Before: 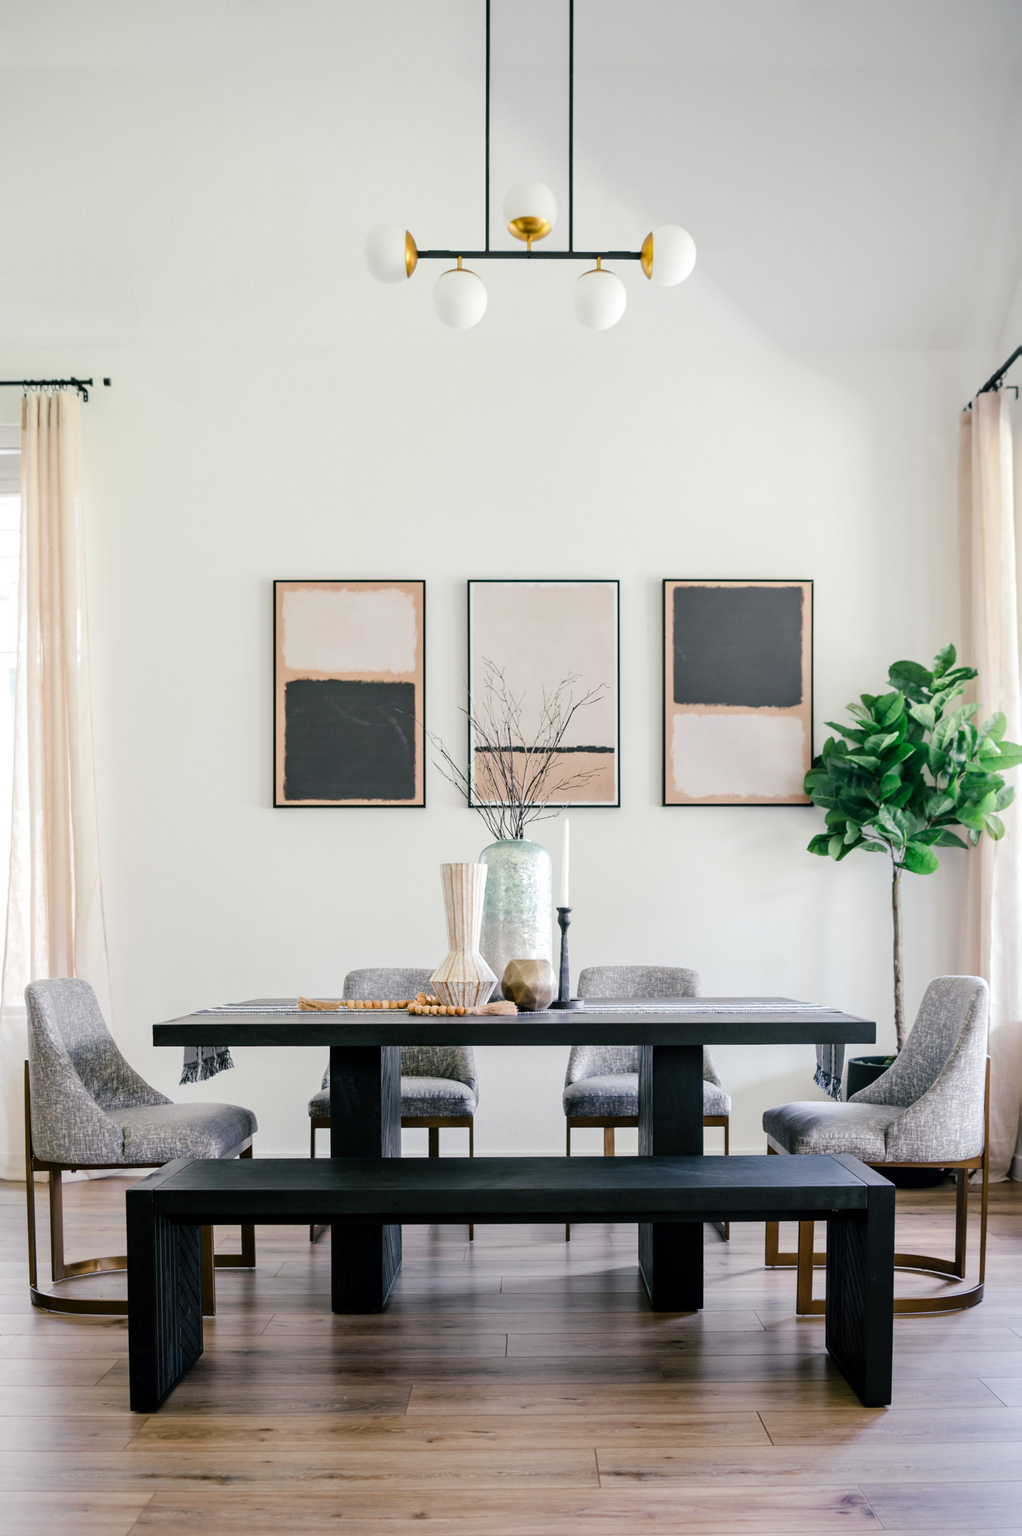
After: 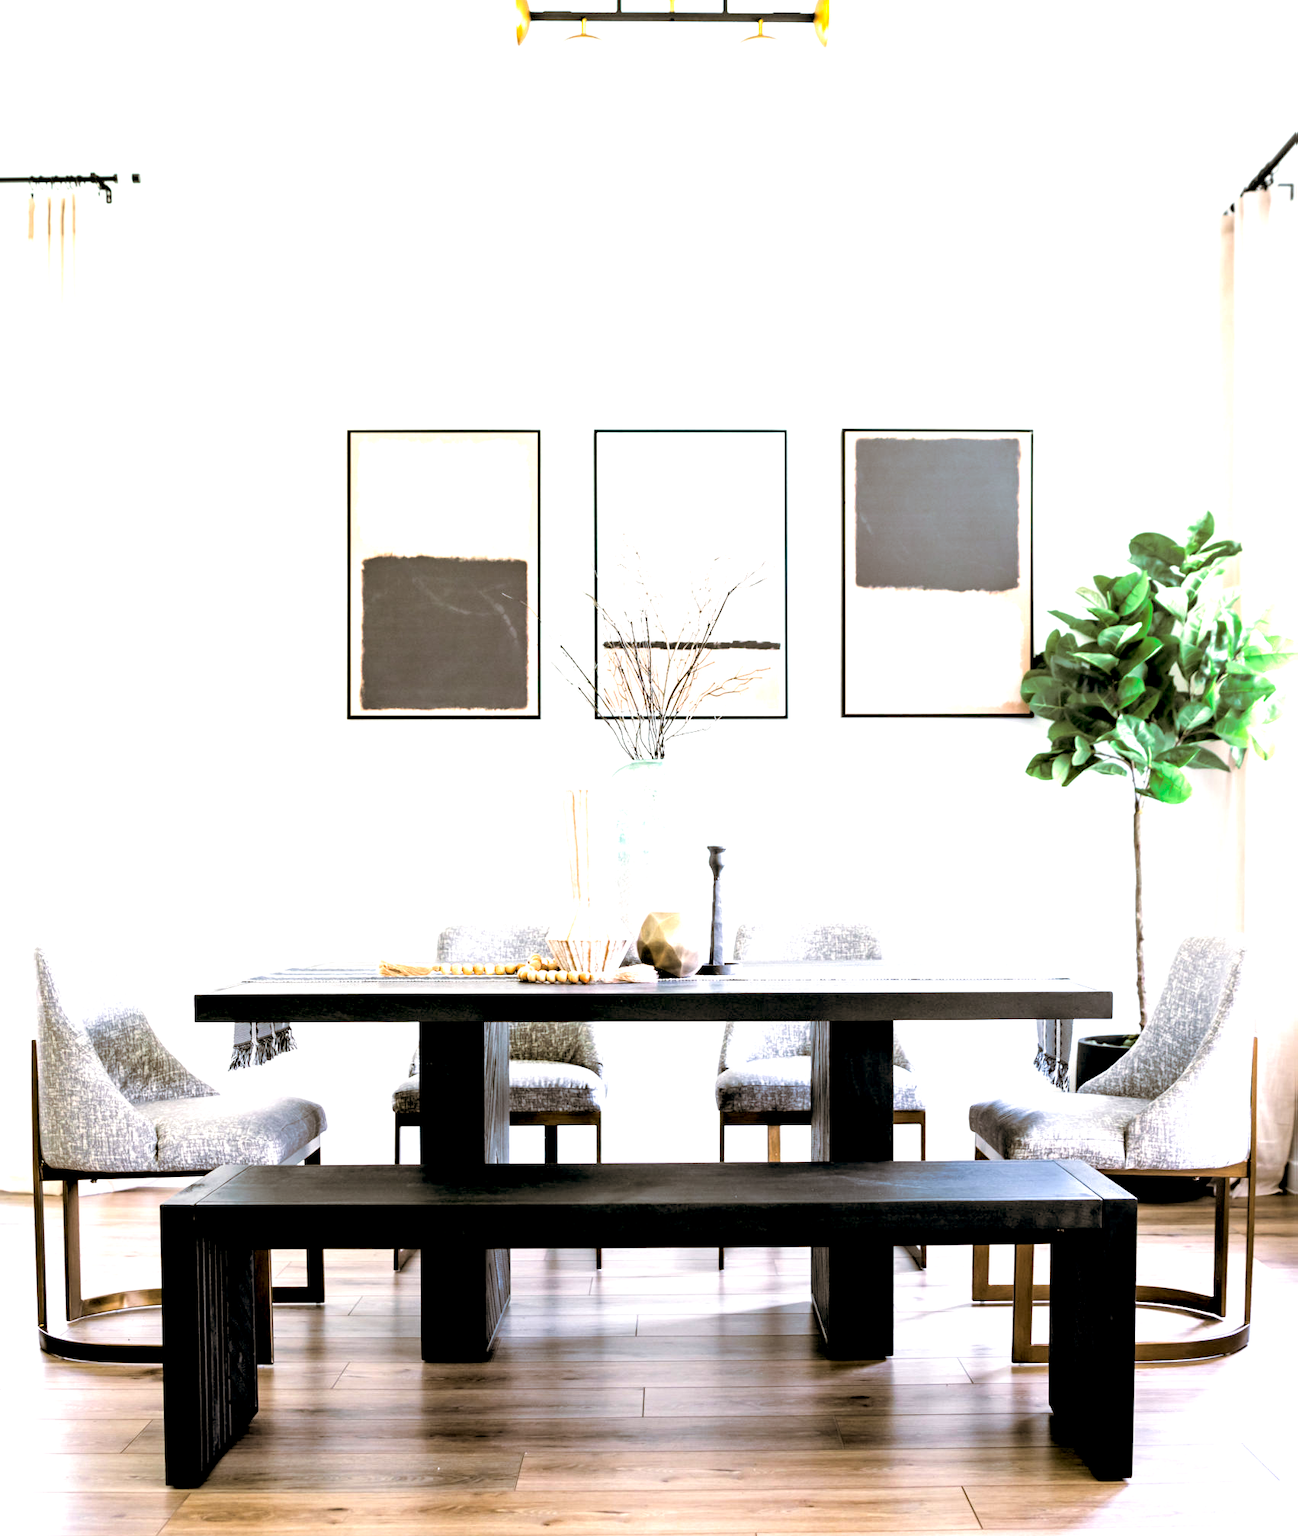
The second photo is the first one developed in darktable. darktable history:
crop and rotate: top 15.774%, bottom 5.506%
exposure: black level correction 0.009, exposure 1.425 EV, compensate highlight preservation false
split-toning: shadows › hue 32.4°, shadows › saturation 0.51, highlights › hue 180°, highlights › saturation 0, balance -60.17, compress 55.19%
